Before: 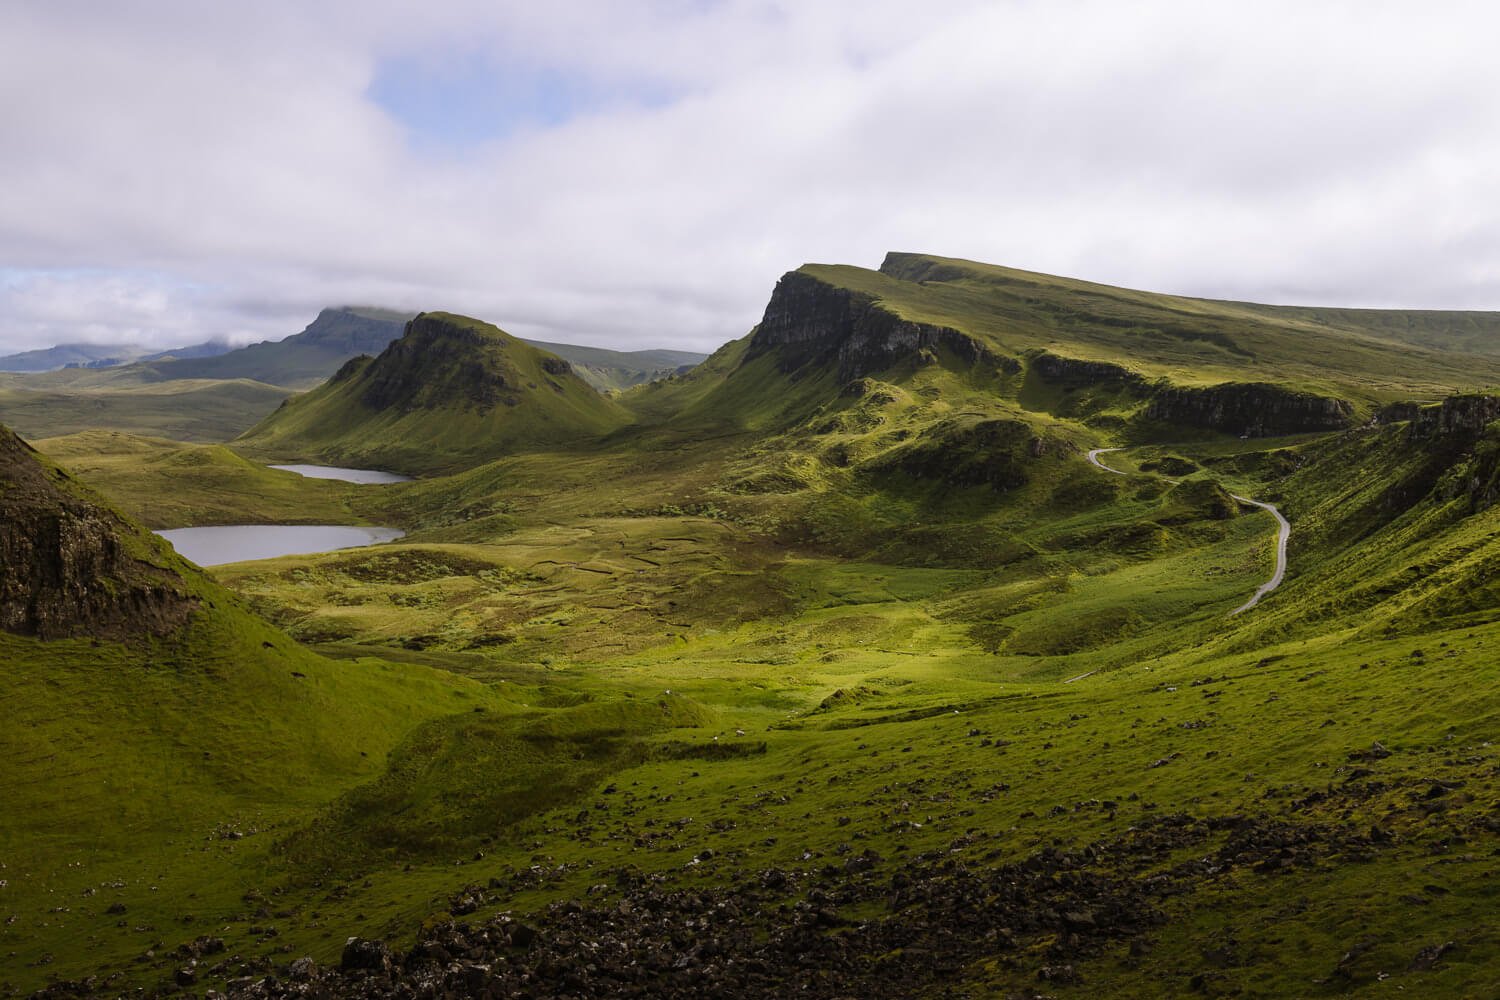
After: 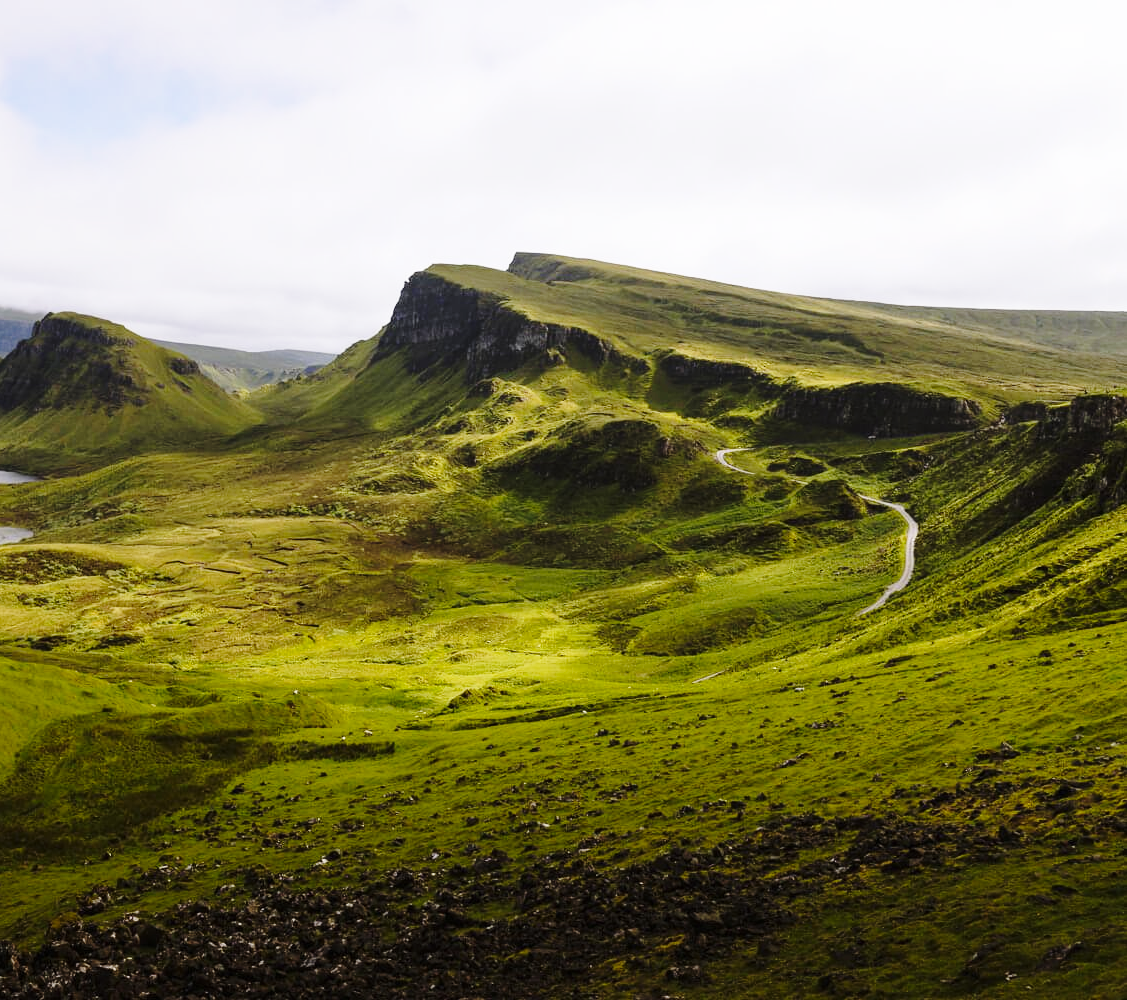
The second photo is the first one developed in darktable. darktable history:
crop and rotate: left 24.844%
base curve: curves: ch0 [(0, 0) (0.028, 0.03) (0.121, 0.232) (0.46, 0.748) (0.859, 0.968) (1, 1)], preserve colors none
